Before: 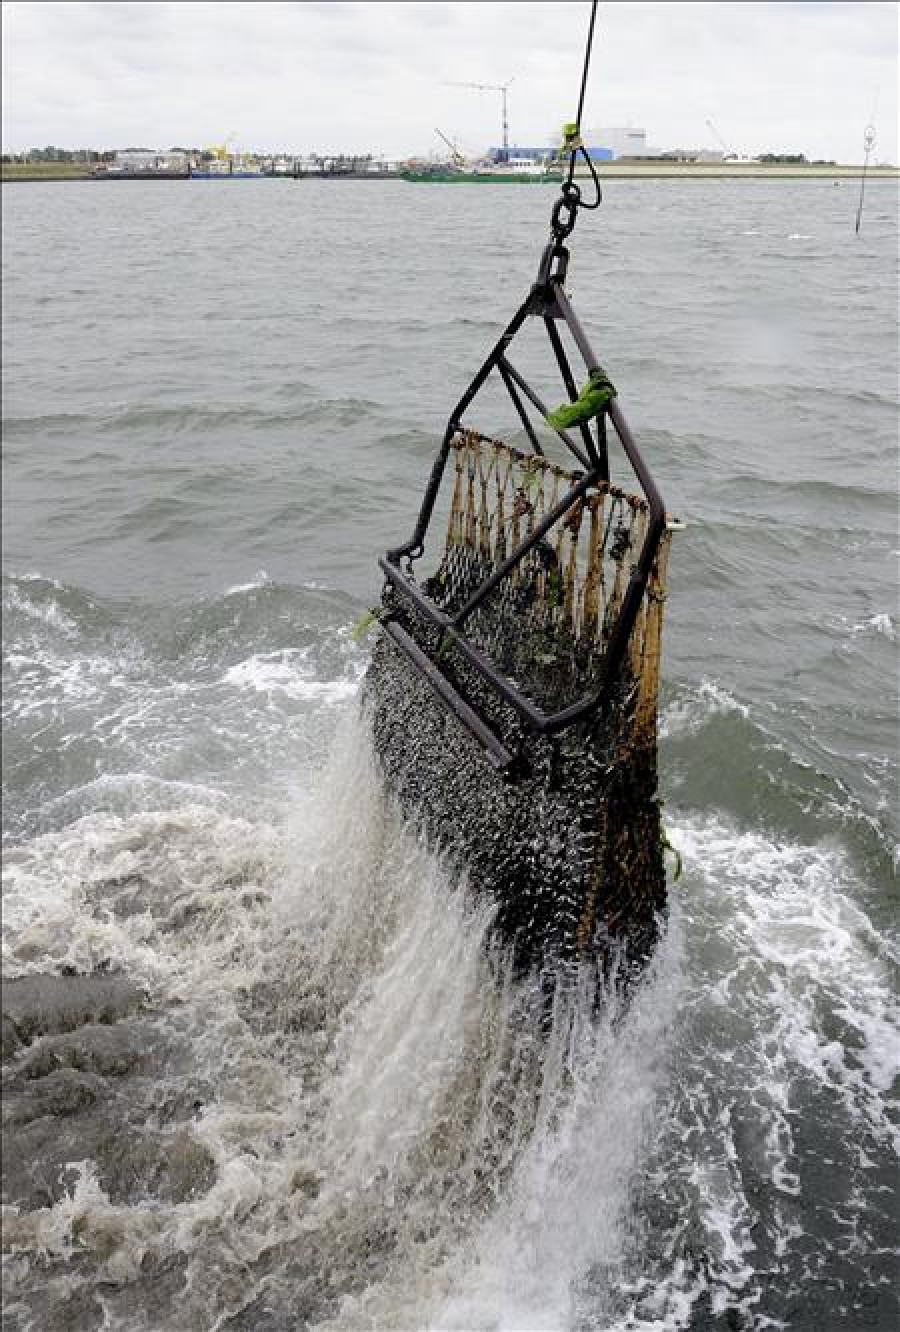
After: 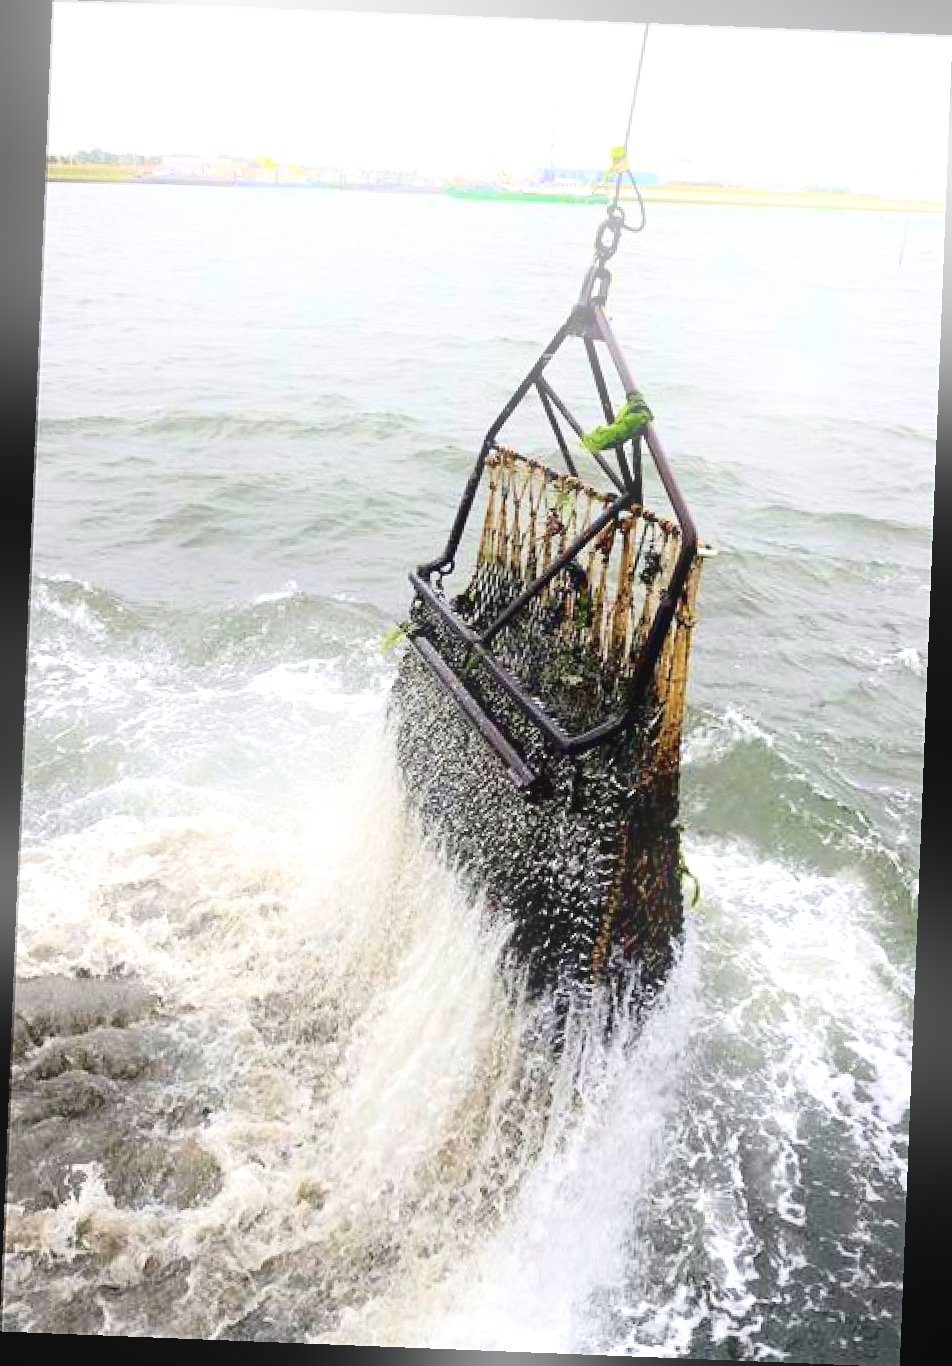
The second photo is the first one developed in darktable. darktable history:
rotate and perspective: rotation 2.27°, automatic cropping off
tone curve: curves: ch0 [(0, 0.028) (0.138, 0.156) (0.468, 0.516) (0.754, 0.823) (1, 1)], color space Lab, linked channels, preserve colors none
bloom: size 15%, threshold 97%, strength 7%
exposure: black level correction 0, exposure 0.7 EV, compensate exposure bias true, compensate highlight preservation false
velvia: on, module defaults
